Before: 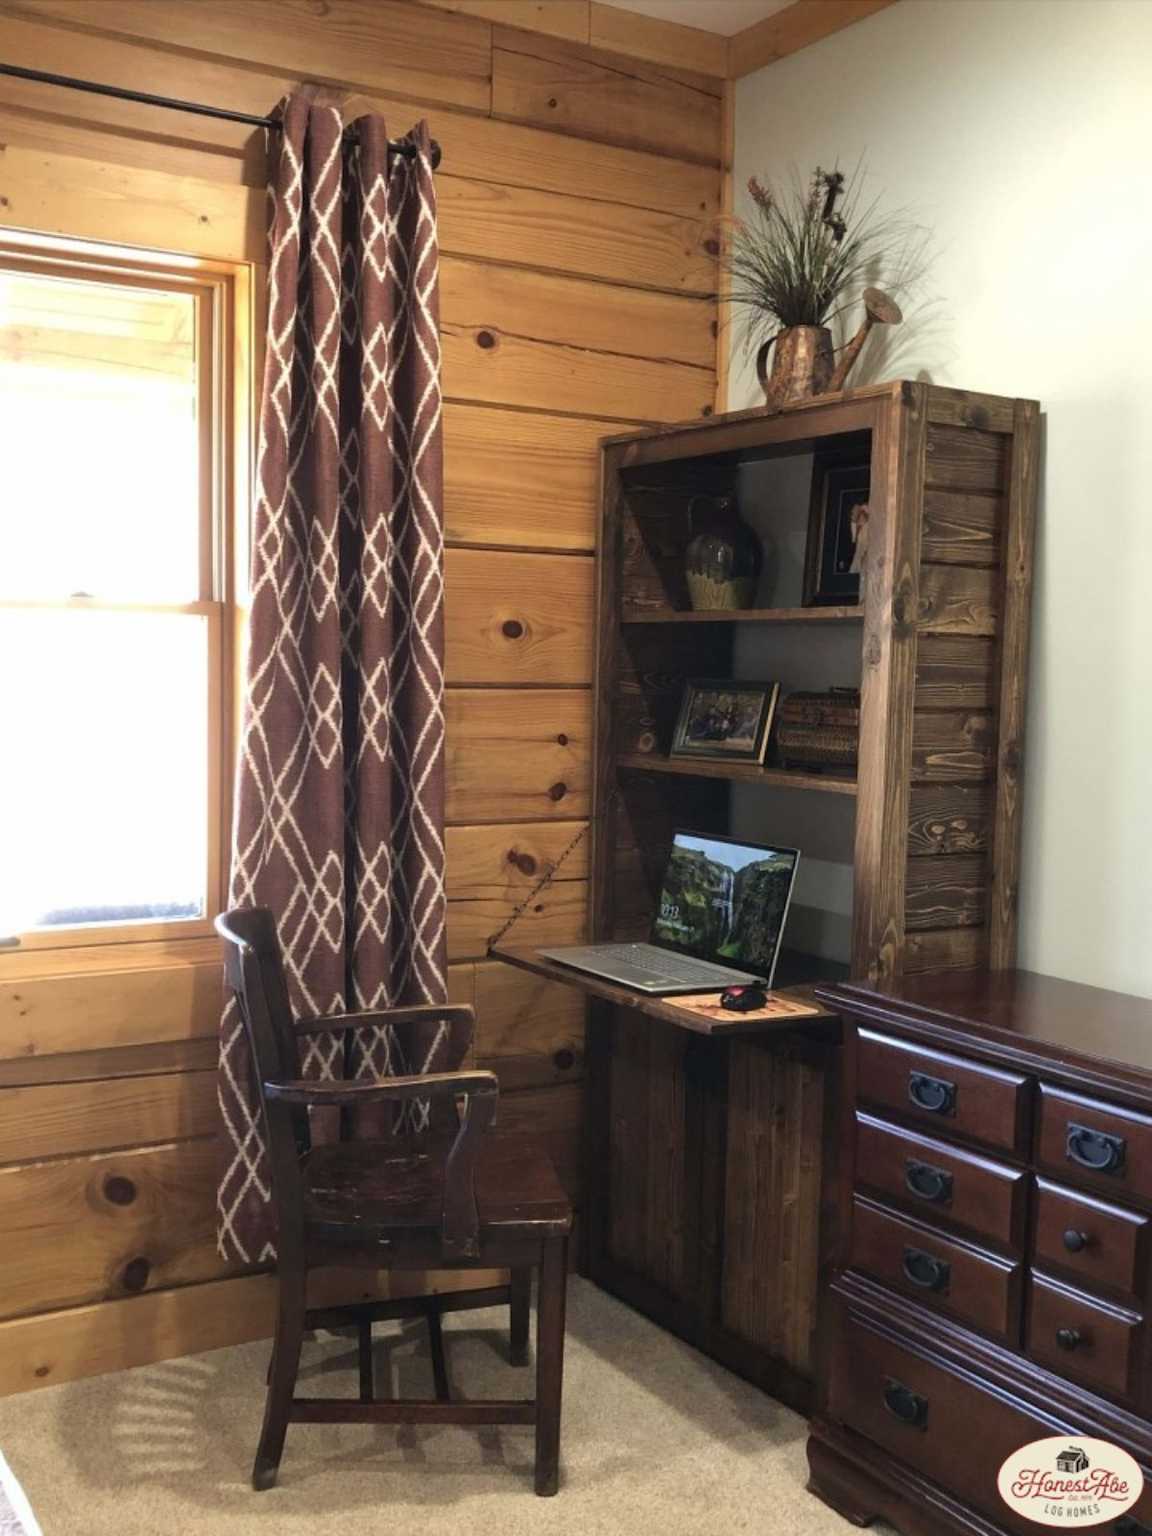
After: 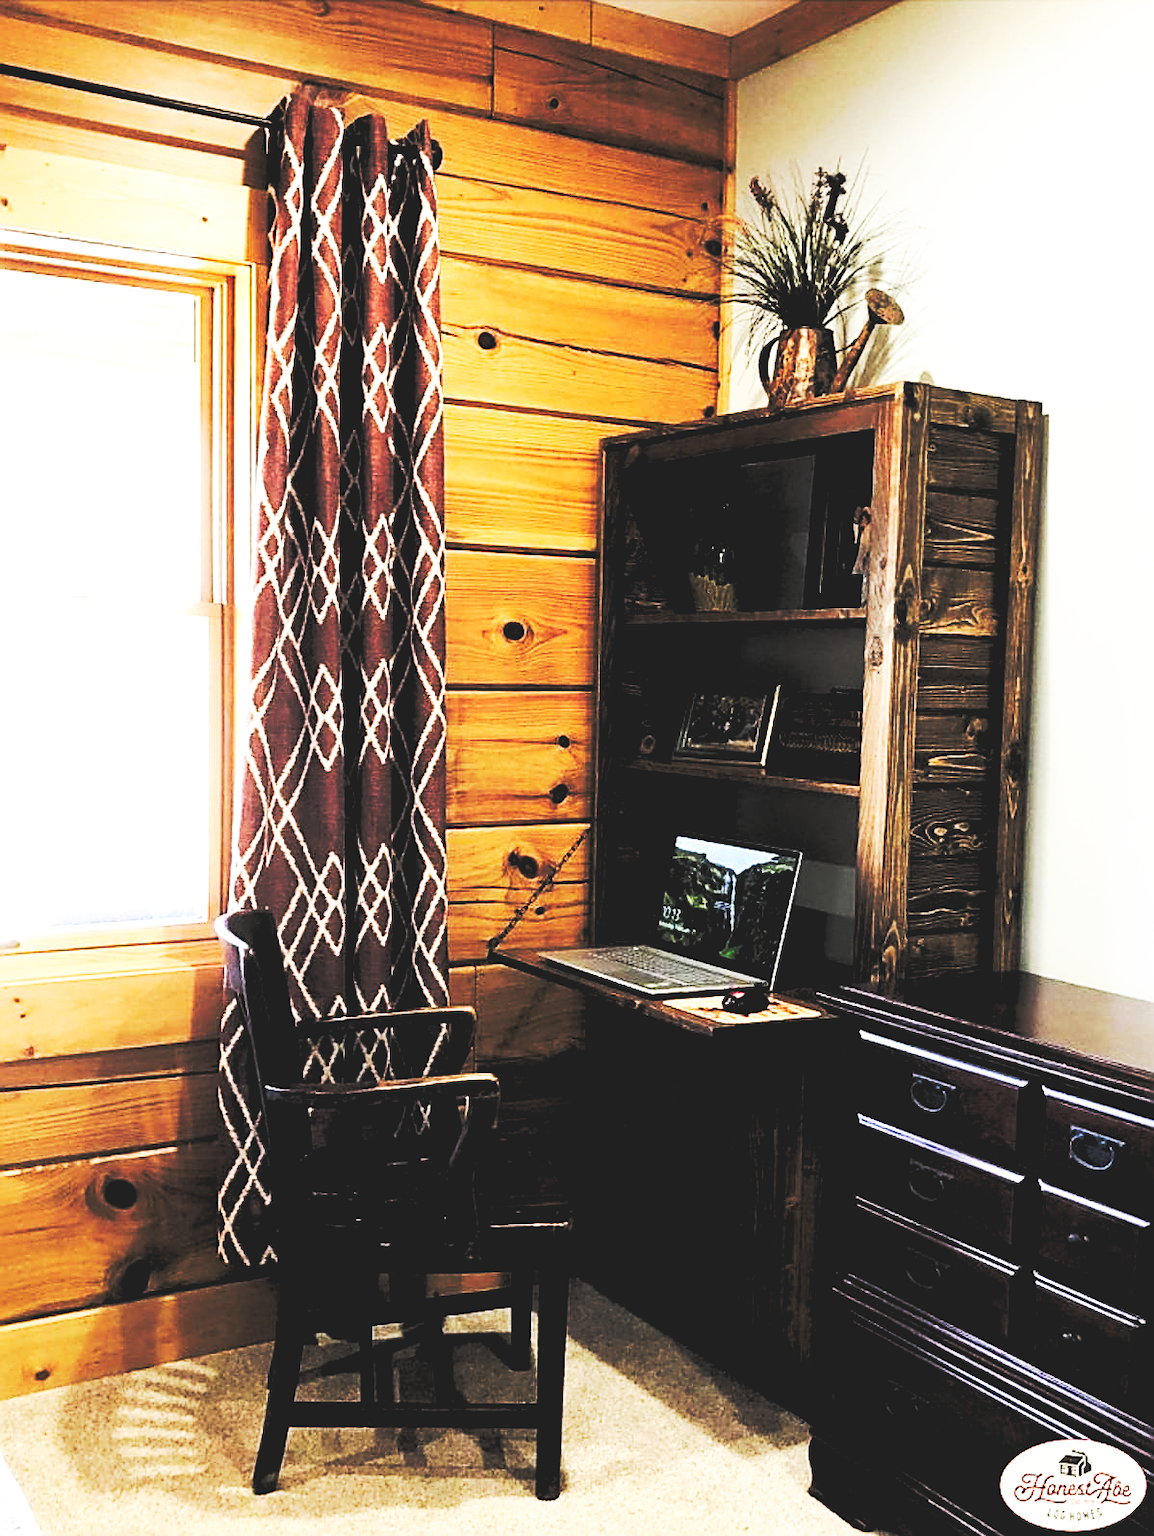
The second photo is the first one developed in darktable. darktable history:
crop: top 0.05%, bottom 0.098%
rgb levels: levels [[0.034, 0.472, 0.904], [0, 0.5, 1], [0, 0.5, 1]]
base curve: curves: ch0 [(0, 0.015) (0.085, 0.116) (0.134, 0.298) (0.19, 0.545) (0.296, 0.764) (0.599, 0.982) (1, 1)], preserve colors none
sharpen: amount 0.901
